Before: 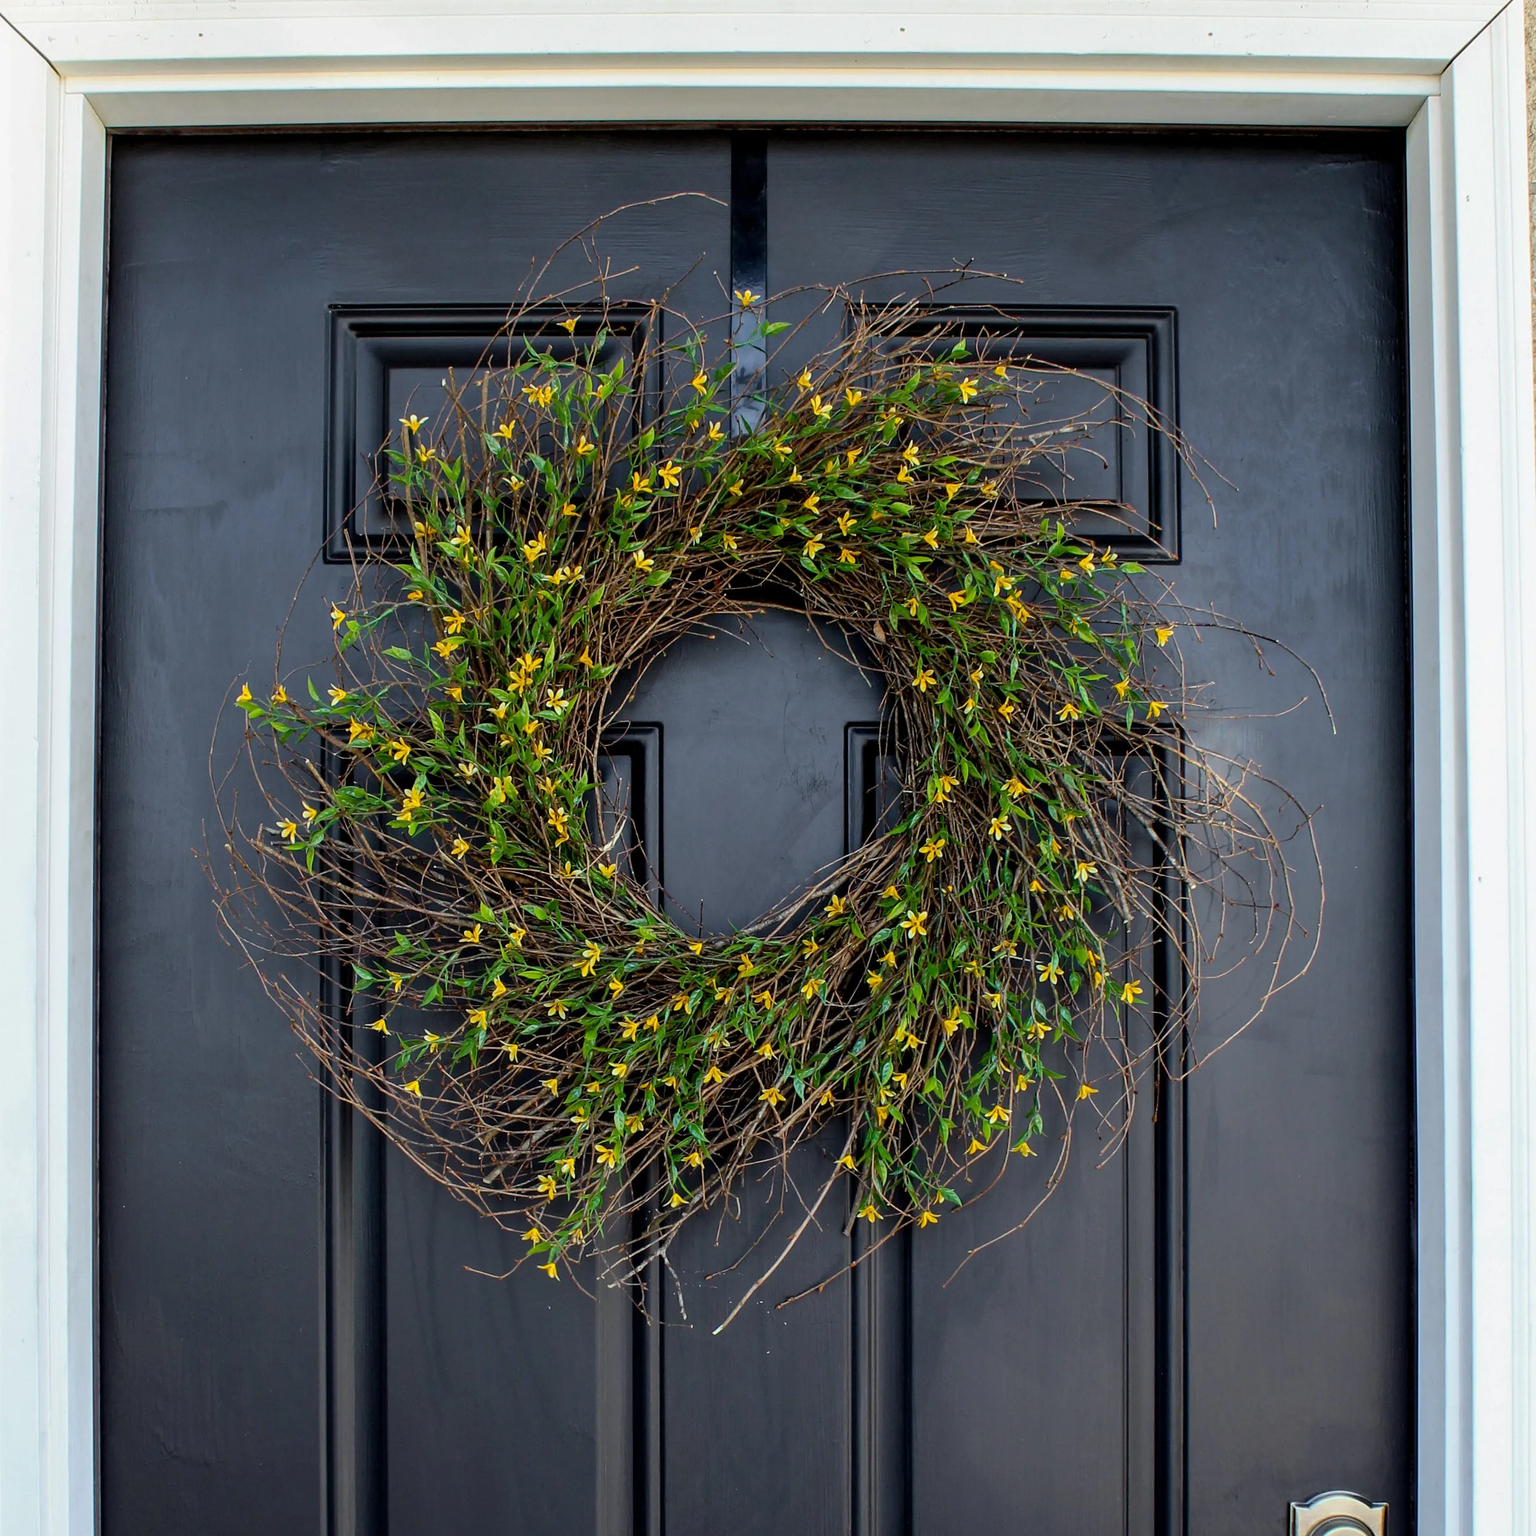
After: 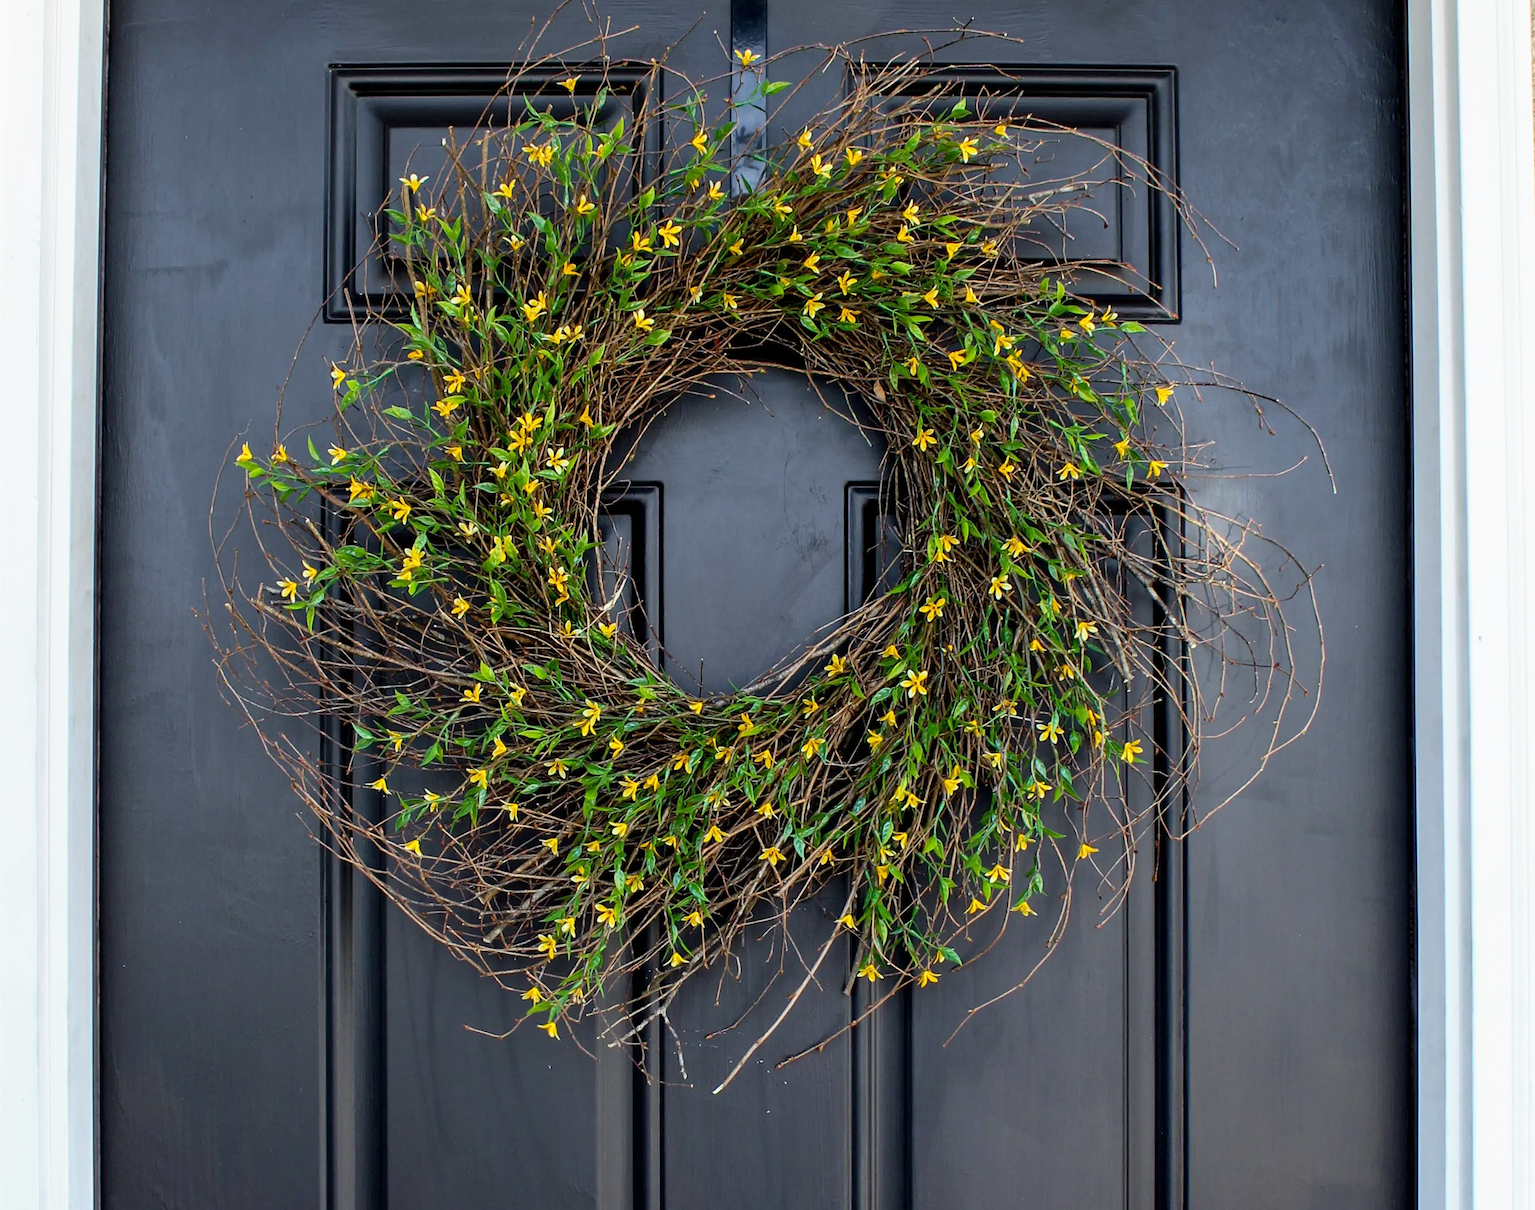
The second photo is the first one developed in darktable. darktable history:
base curve: curves: ch0 [(0, 0) (0.666, 0.806) (1, 1)], preserve colors none
crop and rotate: top 15.737%, bottom 5.41%
